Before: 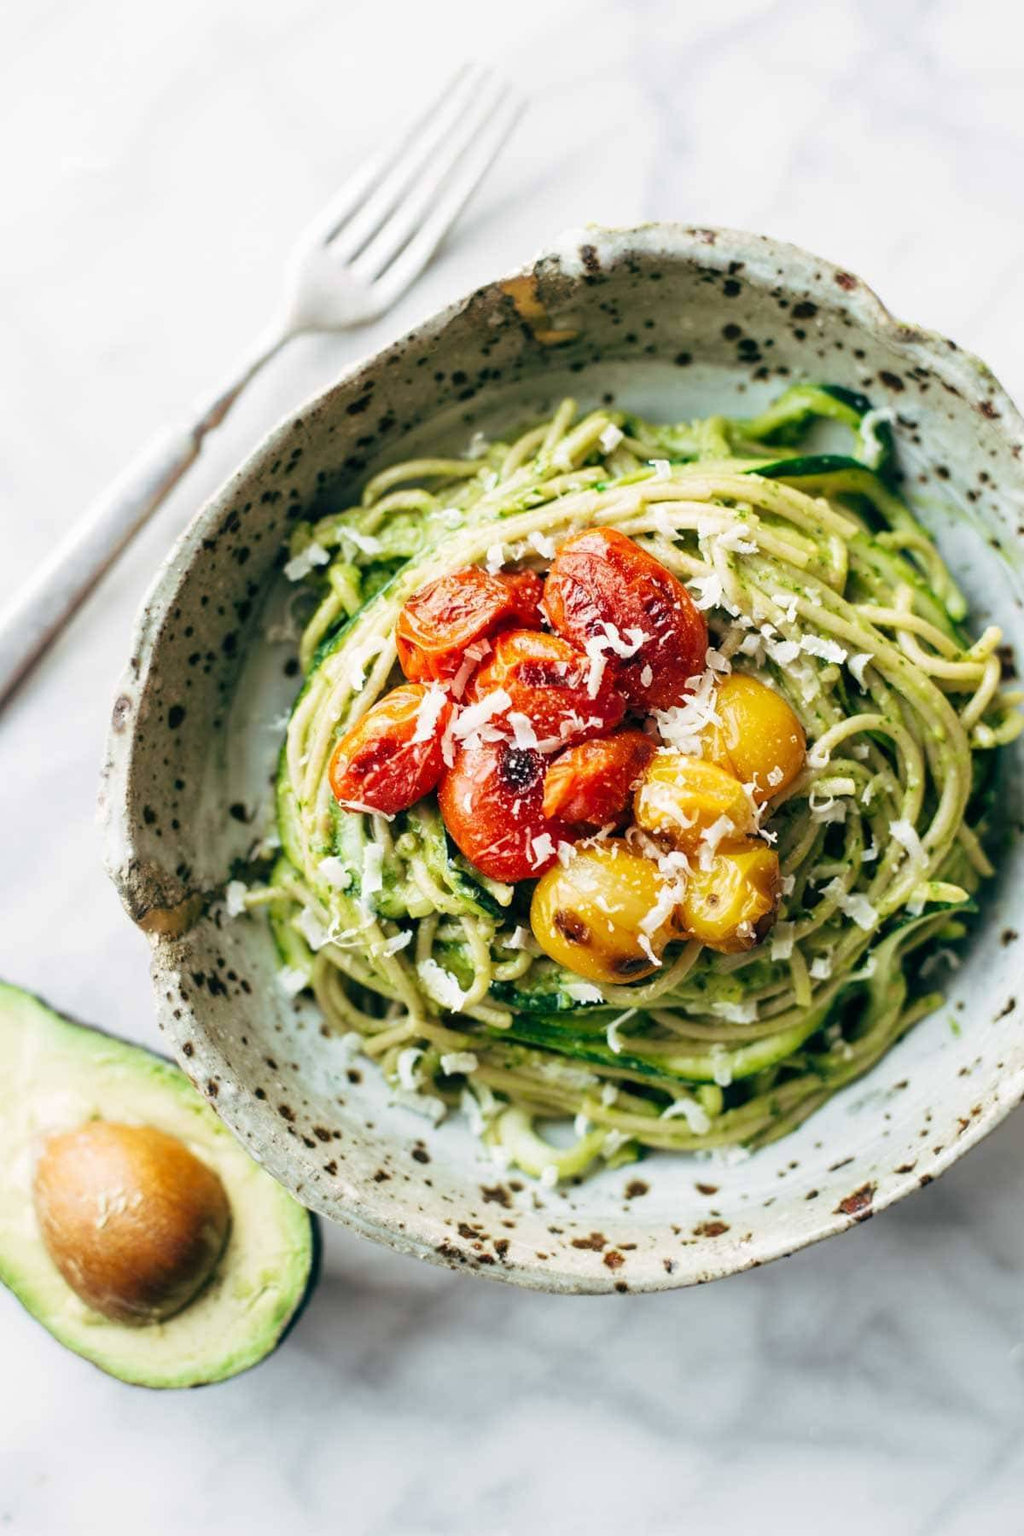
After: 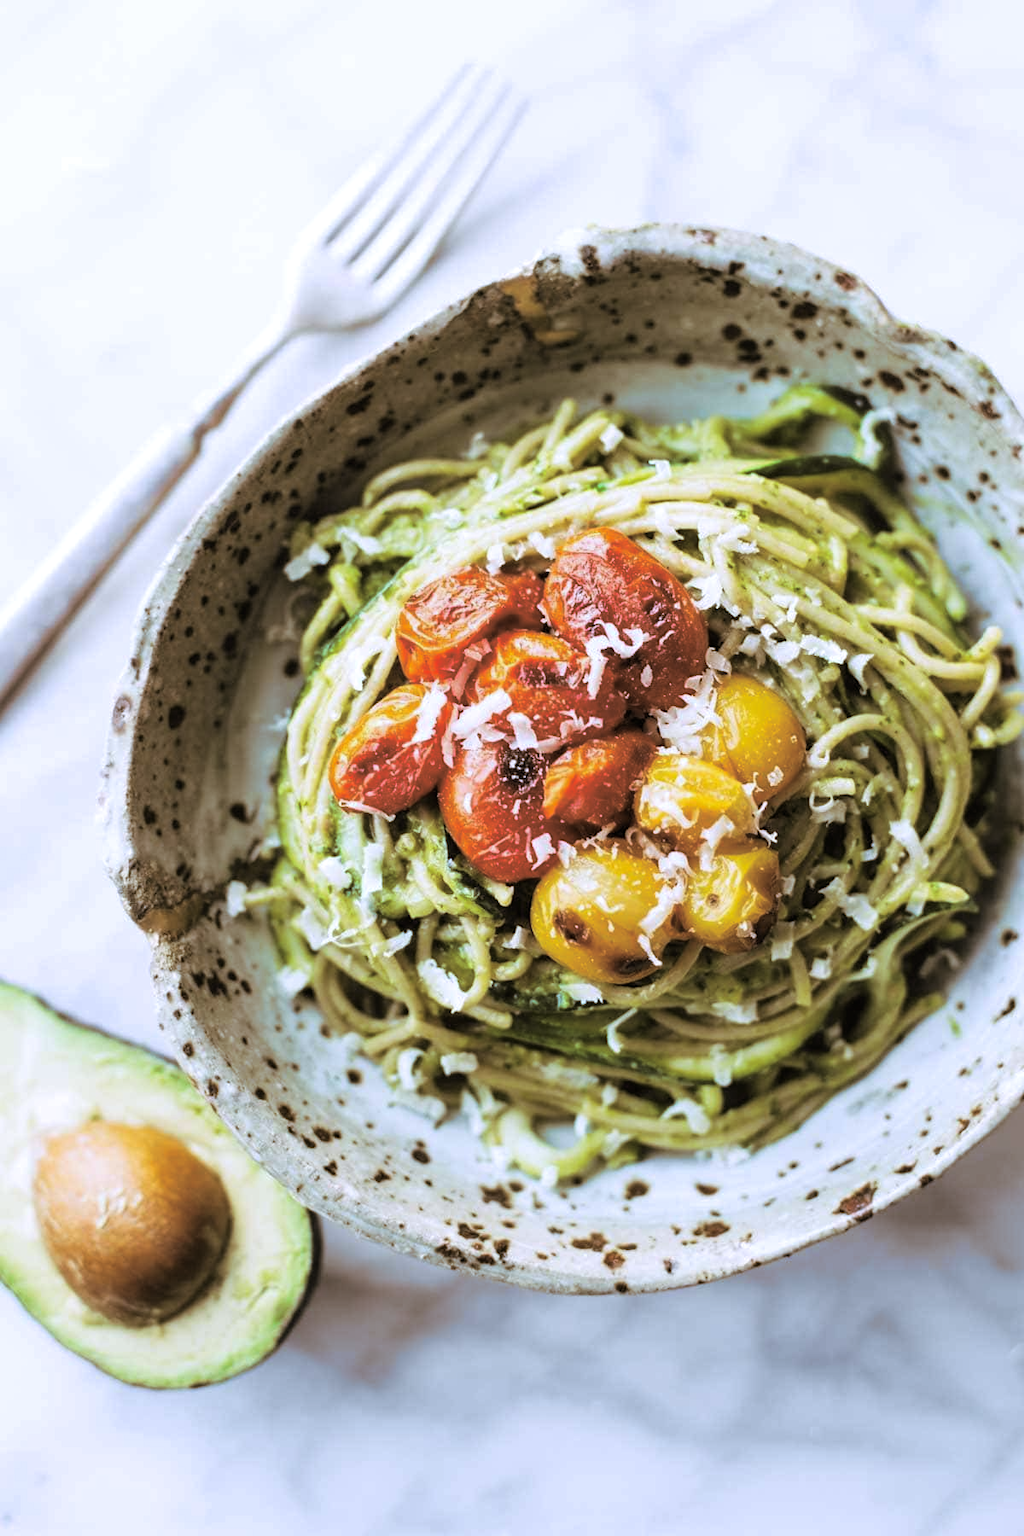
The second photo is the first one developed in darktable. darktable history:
white balance: red 0.967, blue 1.119, emerald 0.756
split-toning: shadows › hue 32.4°, shadows › saturation 0.51, highlights › hue 180°, highlights › saturation 0, balance -60.17, compress 55.19%
